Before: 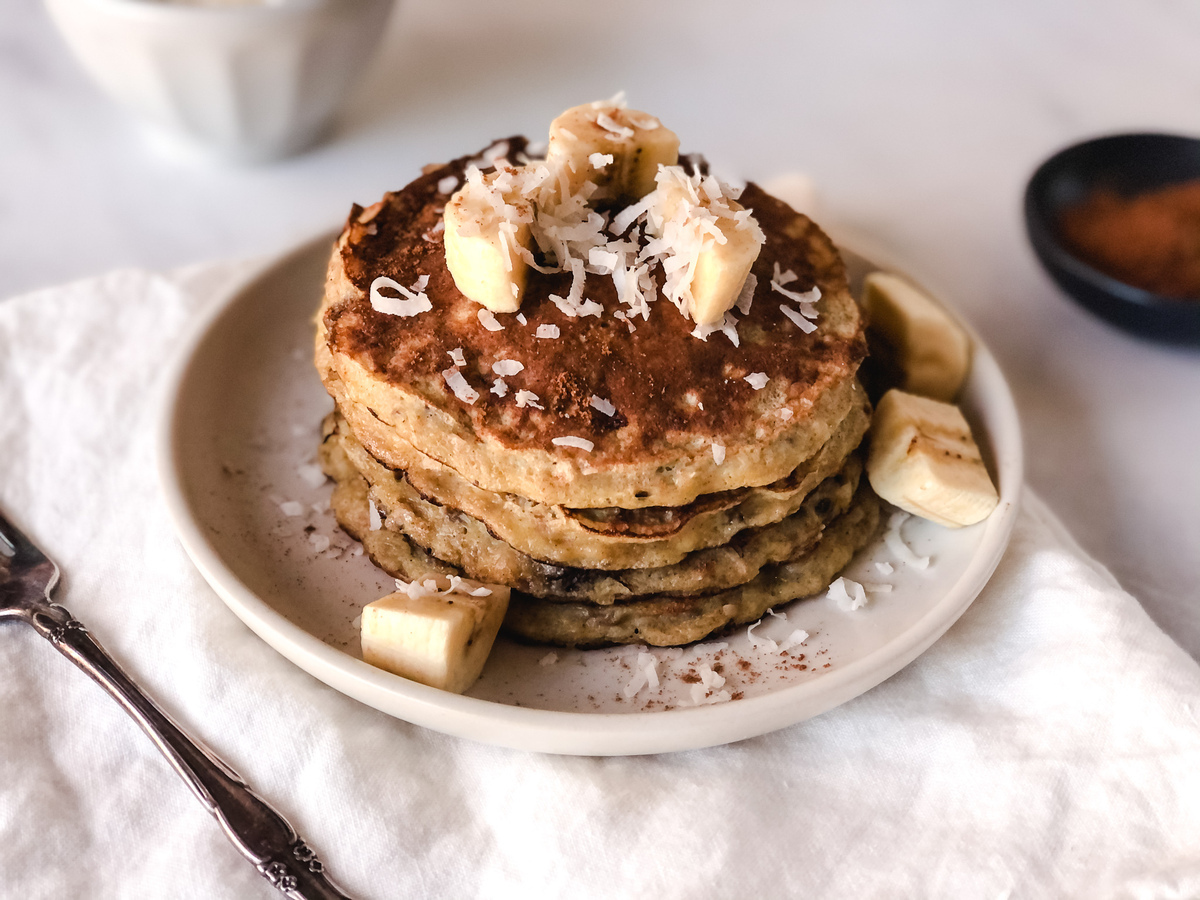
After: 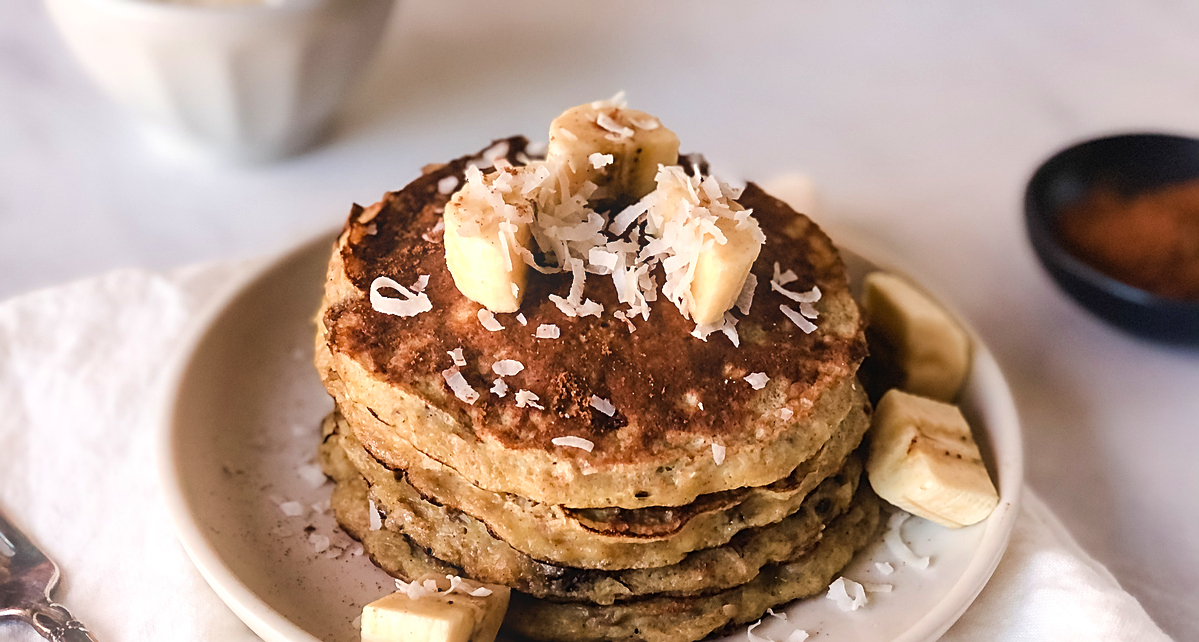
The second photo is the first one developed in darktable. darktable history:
sharpen: on, module defaults
tone equalizer: on, module defaults
crop: bottom 28.576%
bloom: size 13.65%, threshold 98.39%, strength 4.82%
shadows and highlights: shadows 37.27, highlights -28.18, soften with gaussian
velvia: on, module defaults
